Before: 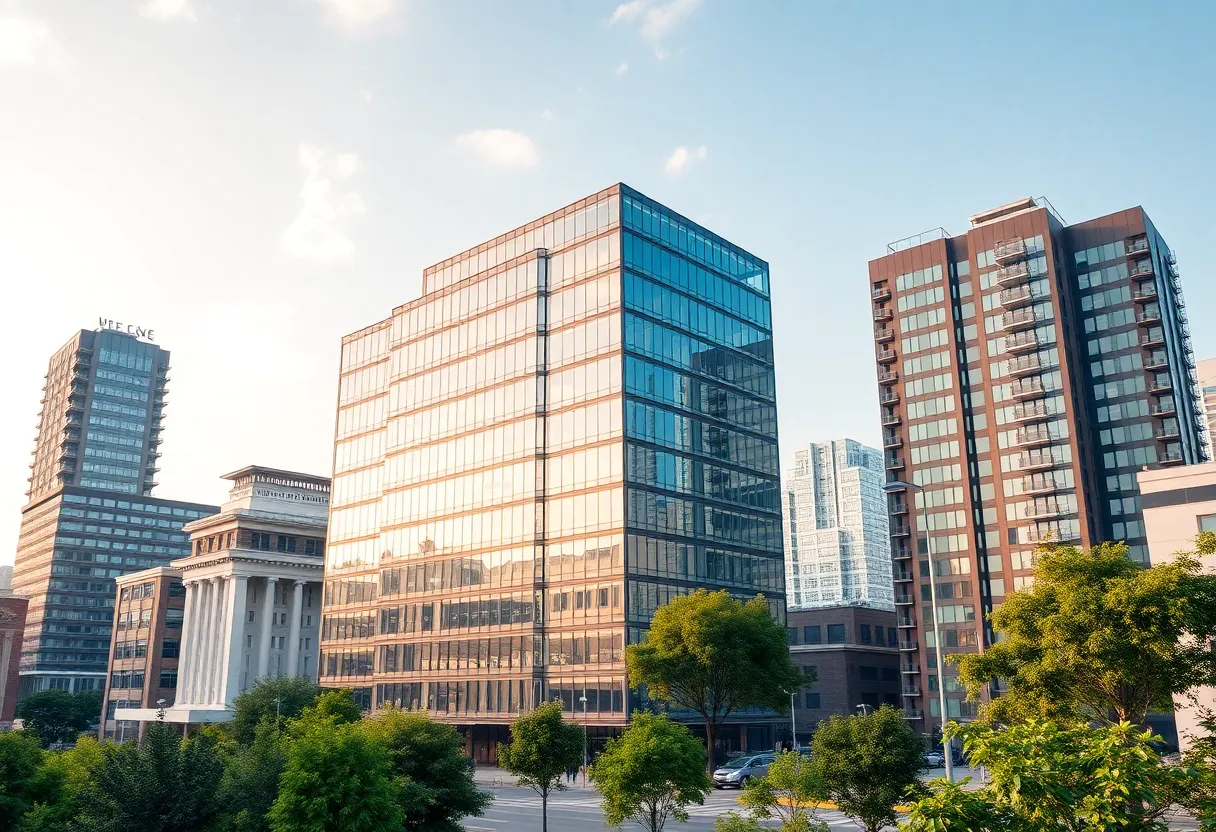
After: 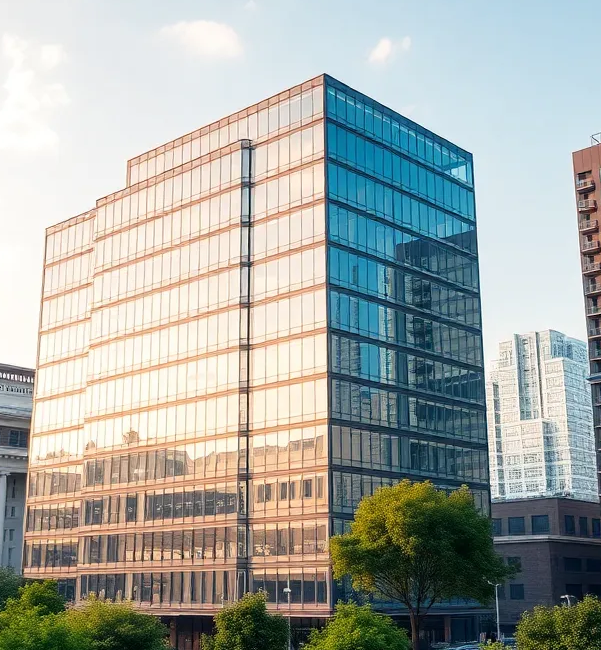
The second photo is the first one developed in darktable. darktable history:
crop and rotate: angle 0.011°, left 24.406%, top 13.19%, right 26.092%, bottom 8.645%
